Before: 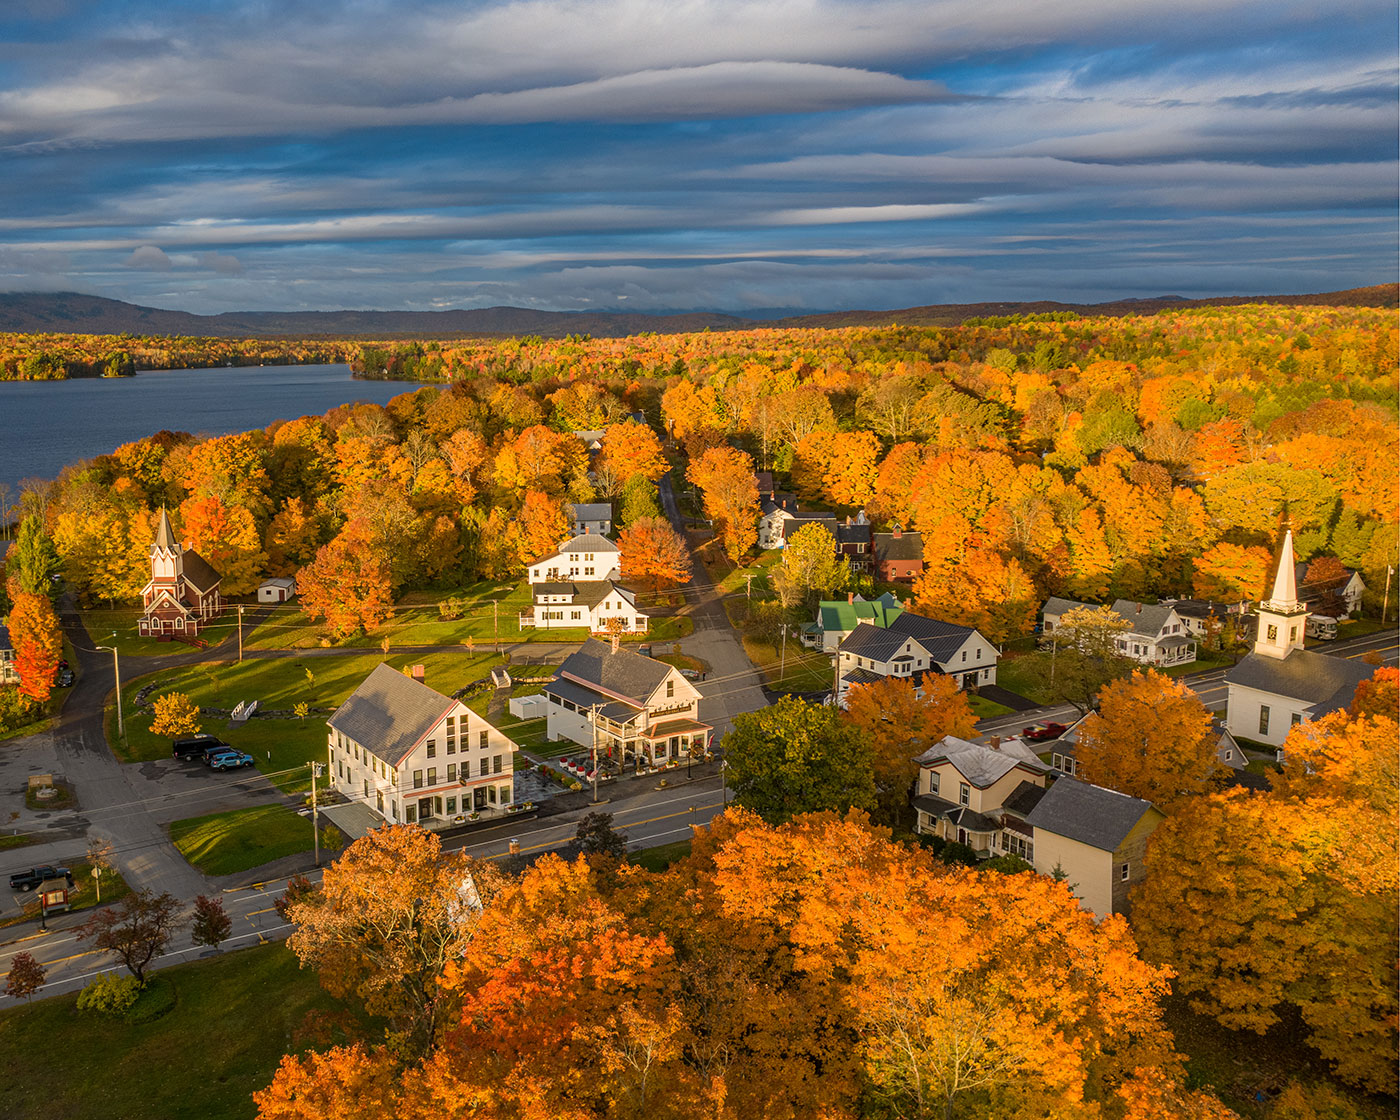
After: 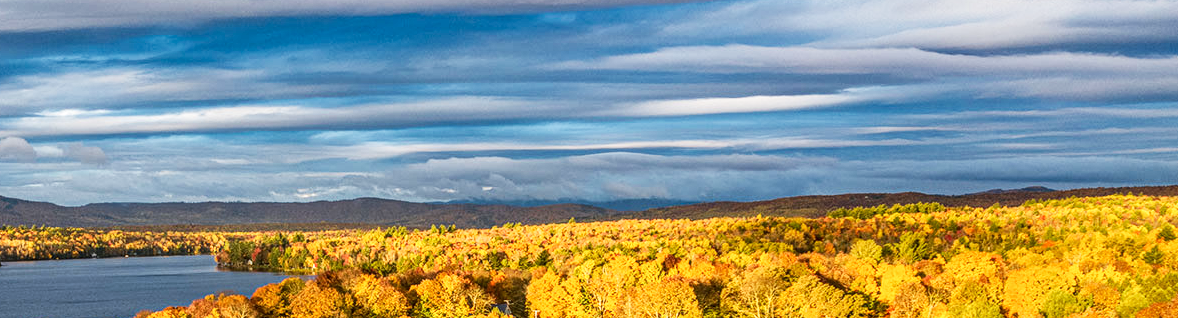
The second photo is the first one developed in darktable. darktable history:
base curve: curves: ch0 [(0, 0) (0.088, 0.125) (0.176, 0.251) (0.354, 0.501) (0.613, 0.749) (1, 0.877)], preserve colors none
tone curve: curves: ch0 [(0, 0.038) (0.193, 0.212) (0.461, 0.502) (0.634, 0.709) (0.852, 0.89) (1, 0.967)]; ch1 [(0, 0) (0.35, 0.356) (0.45, 0.453) (0.504, 0.503) (0.532, 0.524) (0.558, 0.555) (0.735, 0.762) (1, 1)]; ch2 [(0, 0) (0.281, 0.266) (0.456, 0.469) (0.5, 0.5) (0.533, 0.545) (0.606, 0.598) (0.646, 0.654) (1, 1)], preserve colors none
local contrast: highlights 29%, detail 150%
crop and rotate: left 9.655%, top 9.765%, right 6.153%, bottom 61.771%
